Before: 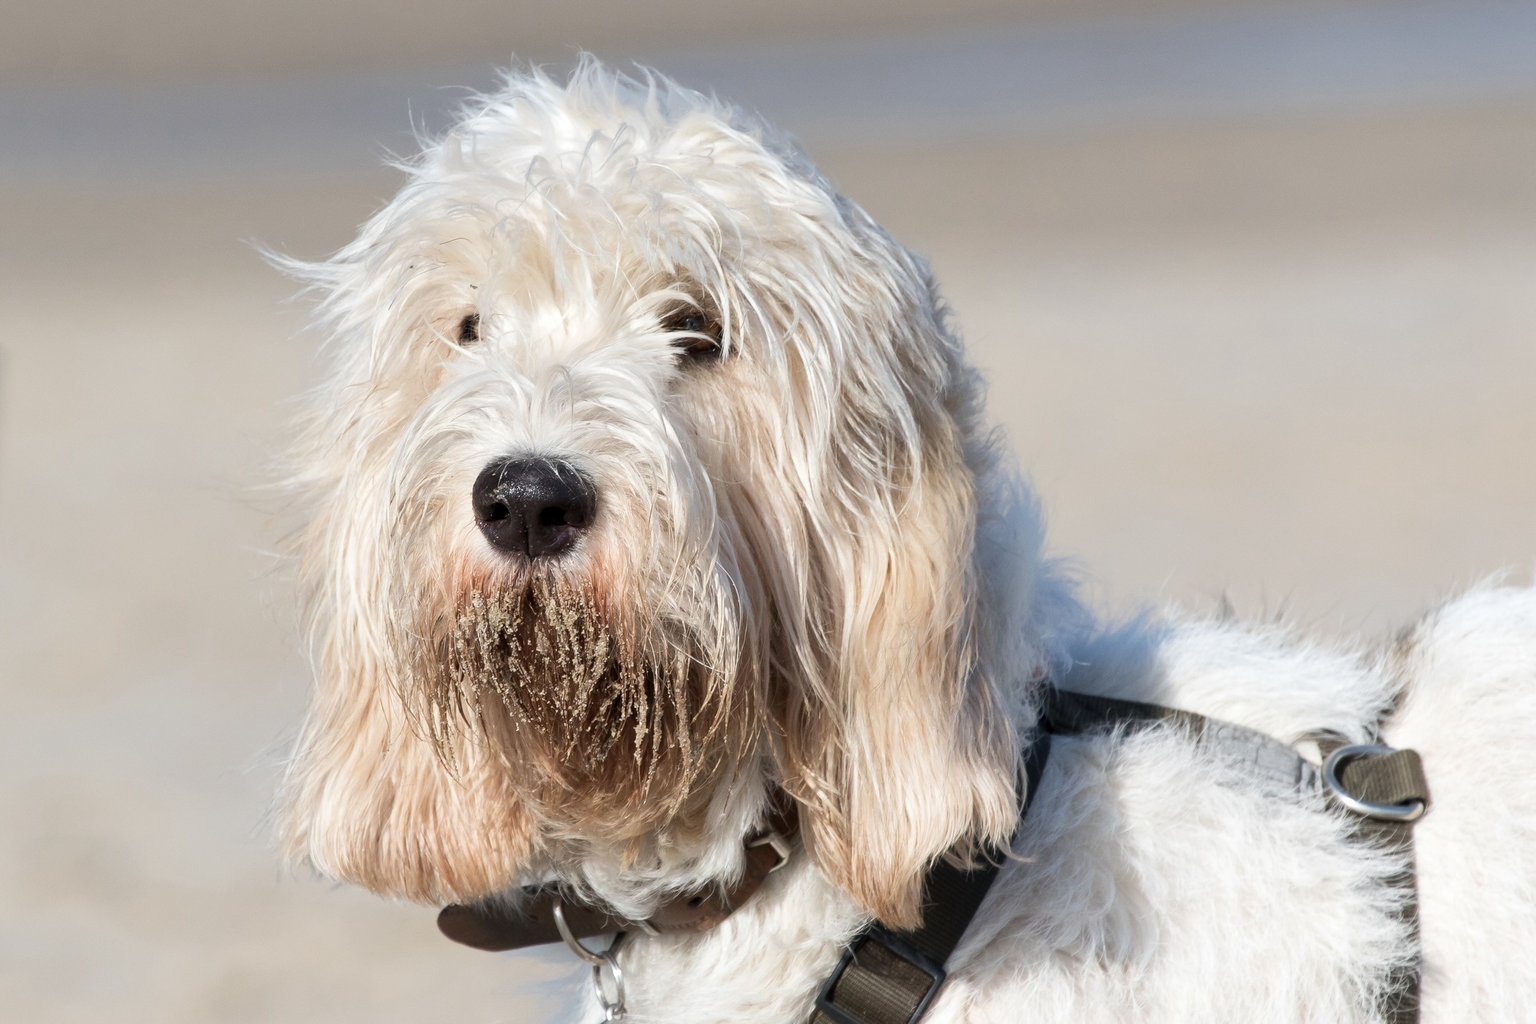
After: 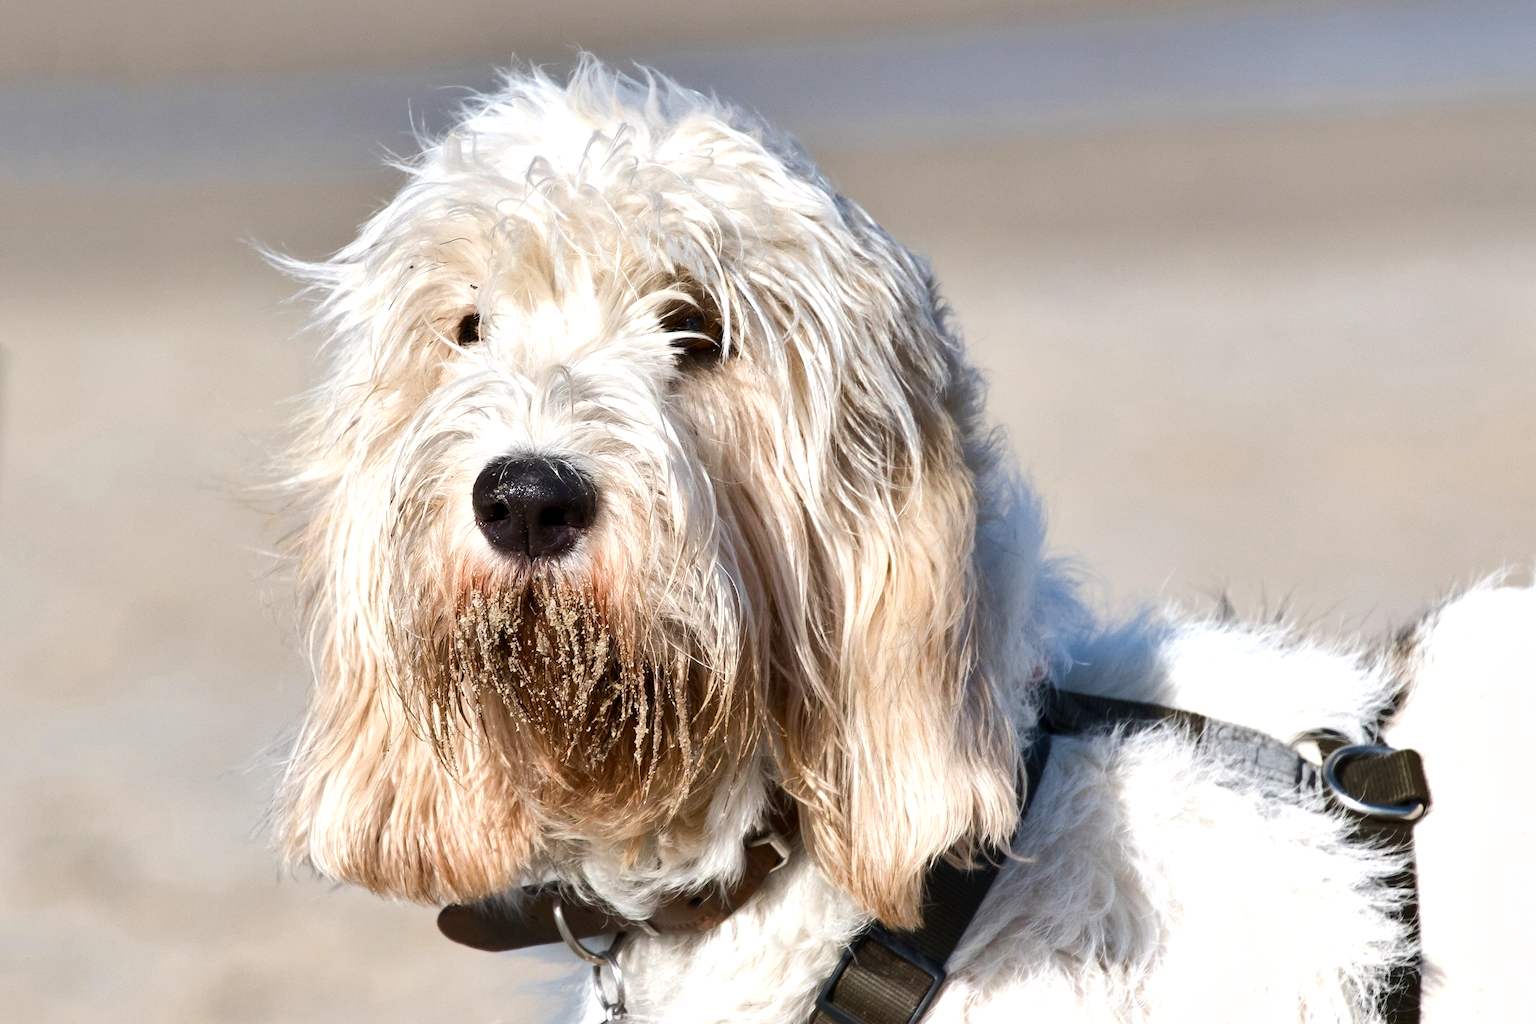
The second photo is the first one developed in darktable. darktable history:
shadows and highlights: soften with gaussian
color balance rgb: highlights gain › chroma 0.178%, highlights gain › hue 331.16°, perceptual saturation grading › global saturation 27.528%, perceptual saturation grading › highlights -25.29%, perceptual saturation grading › shadows 25.57%, global vibrance 9.779%
tone equalizer: -8 EV -0.41 EV, -7 EV -0.389 EV, -6 EV -0.337 EV, -5 EV -0.258 EV, -3 EV 0.221 EV, -2 EV 0.343 EV, -1 EV 0.385 EV, +0 EV 0.397 EV, edges refinement/feathering 500, mask exposure compensation -1.57 EV, preserve details no
